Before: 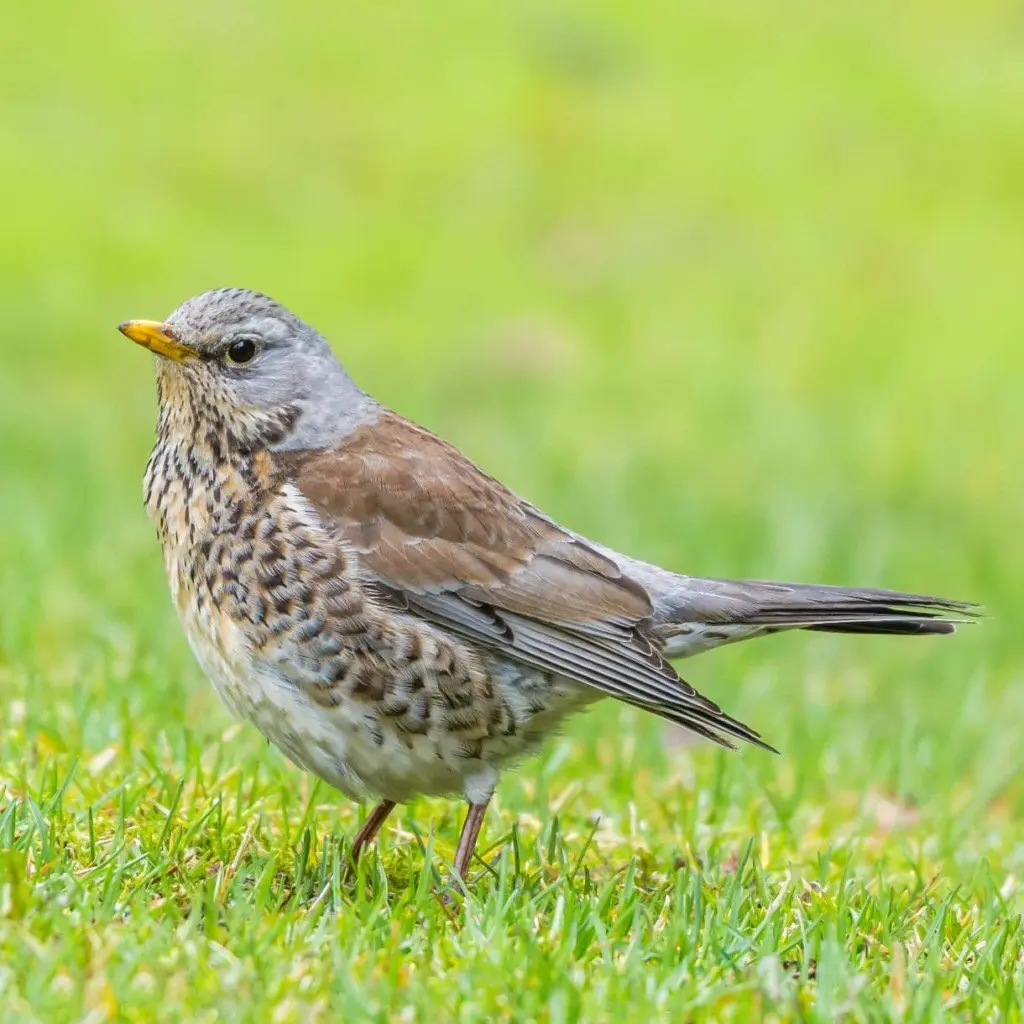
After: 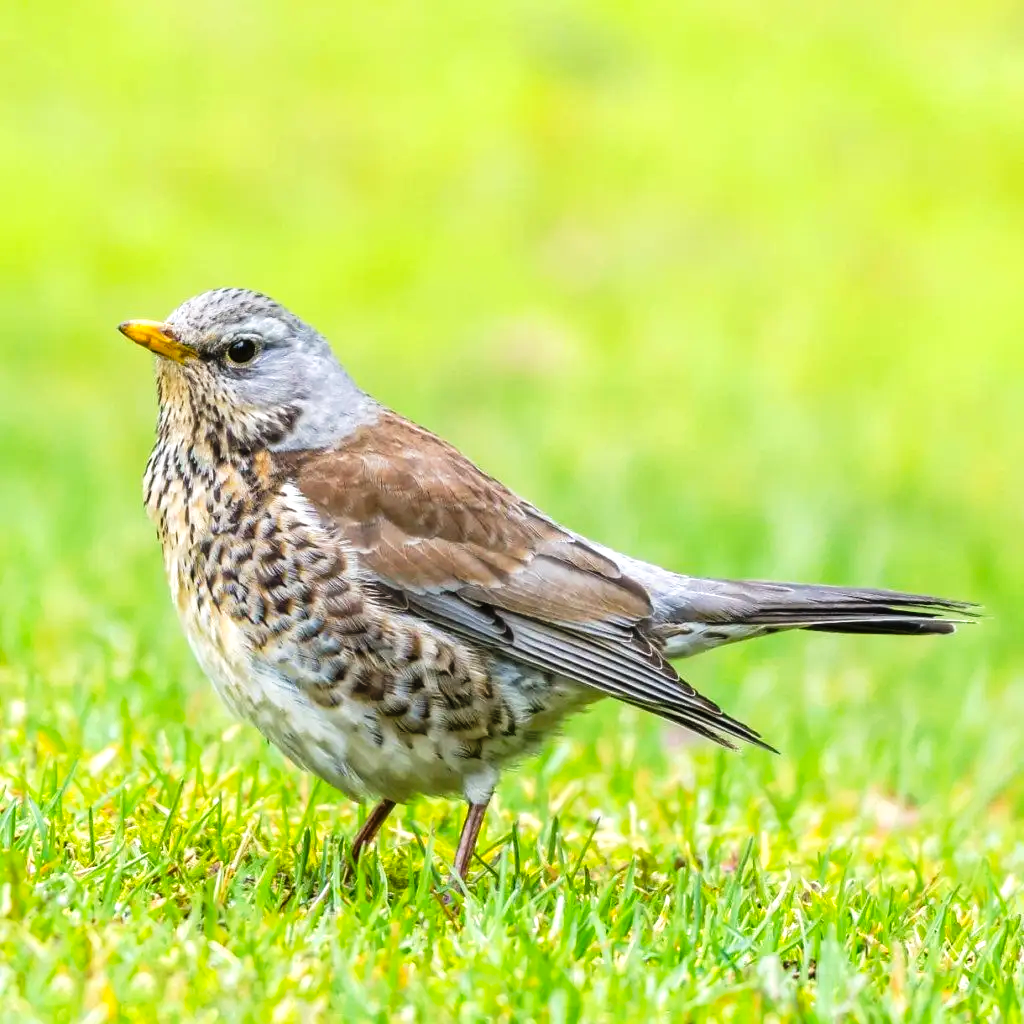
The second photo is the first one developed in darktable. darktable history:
tone curve: curves: ch0 [(0, 0) (0.003, 0.002) (0.011, 0.006) (0.025, 0.014) (0.044, 0.025) (0.069, 0.039) (0.1, 0.056) (0.136, 0.082) (0.177, 0.116) (0.224, 0.163) (0.277, 0.233) (0.335, 0.311) (0.399, 0.396) (0.468, 0.488) (0.543, 0.588) (0.623, 0.695) (0.709, 0.809) (0.801, 0.912) (0.898, 0.997) (1, 1)], preserve colors none
